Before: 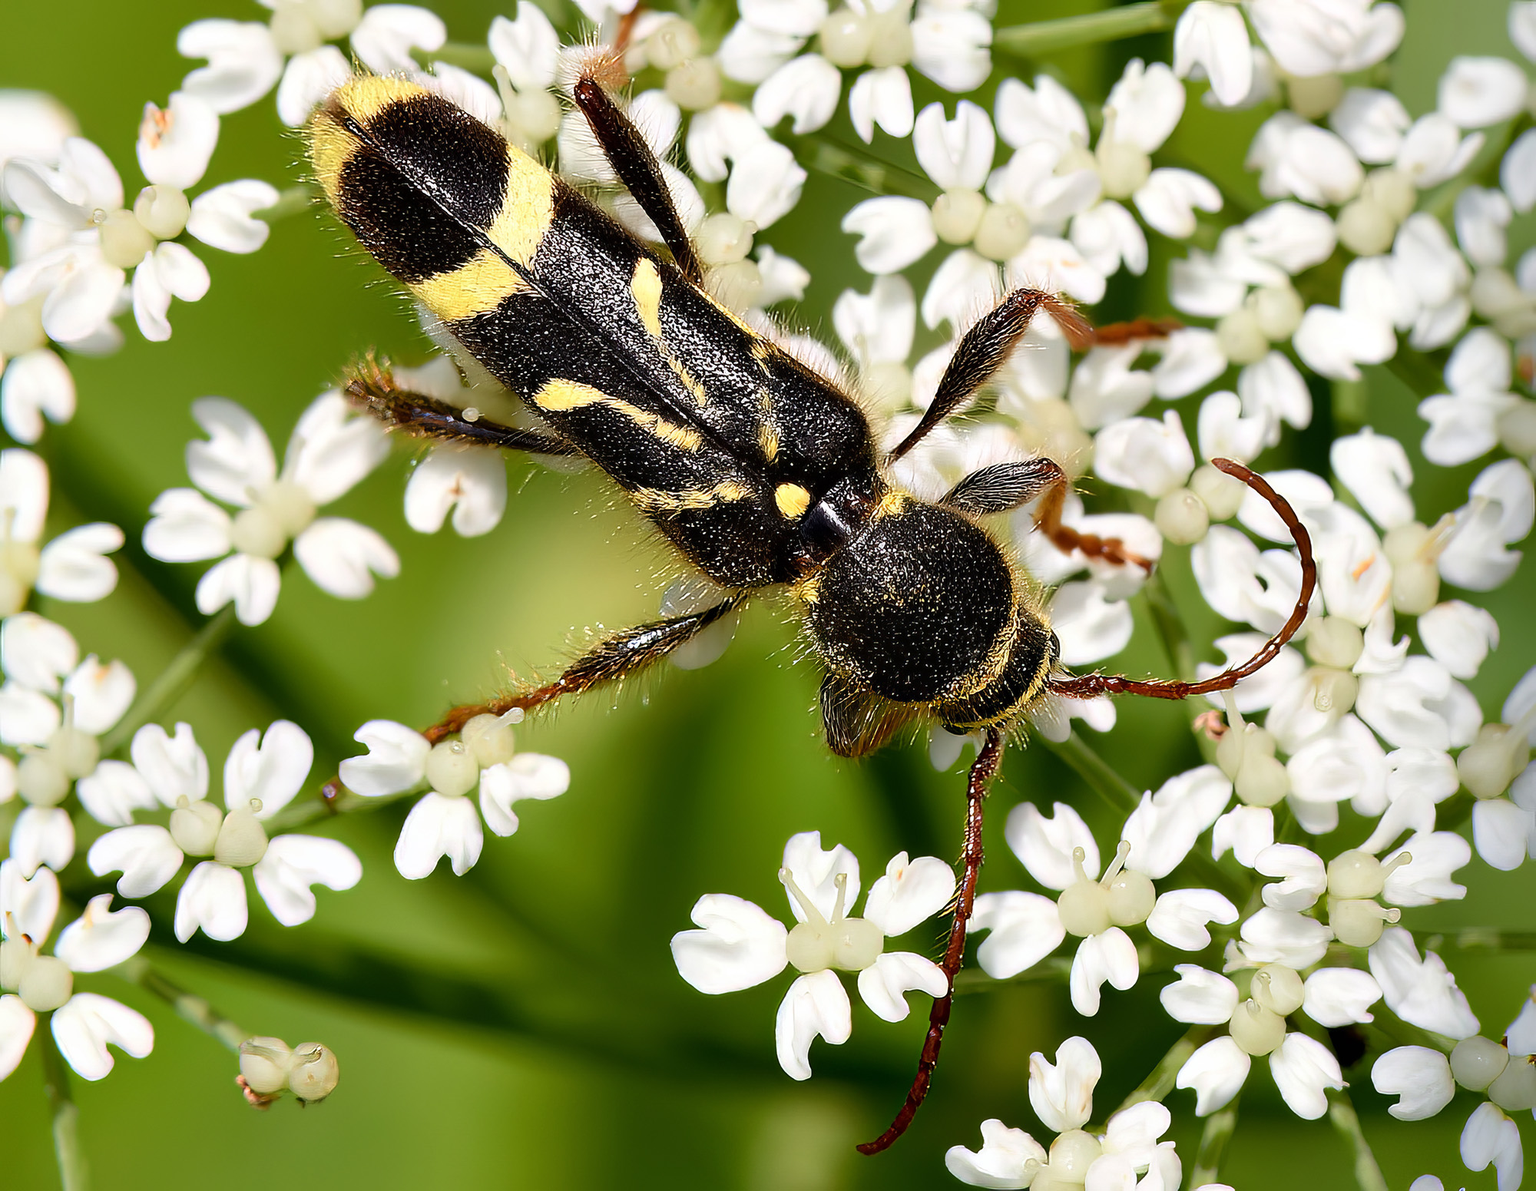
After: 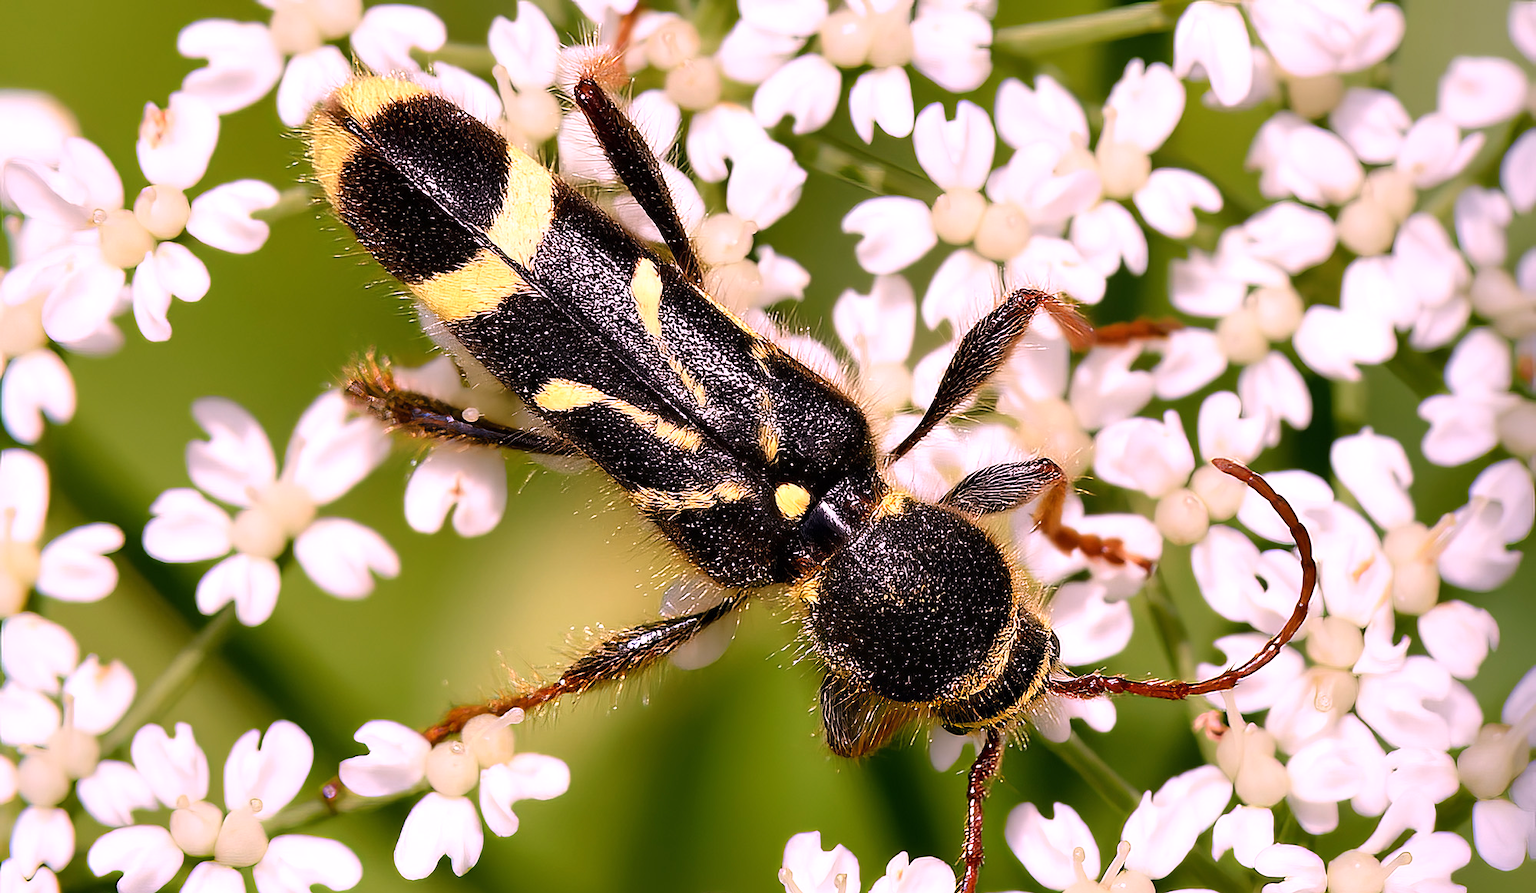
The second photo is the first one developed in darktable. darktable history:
crop: bottom 24.988%
white balance: red 1.188, blue 1.11
